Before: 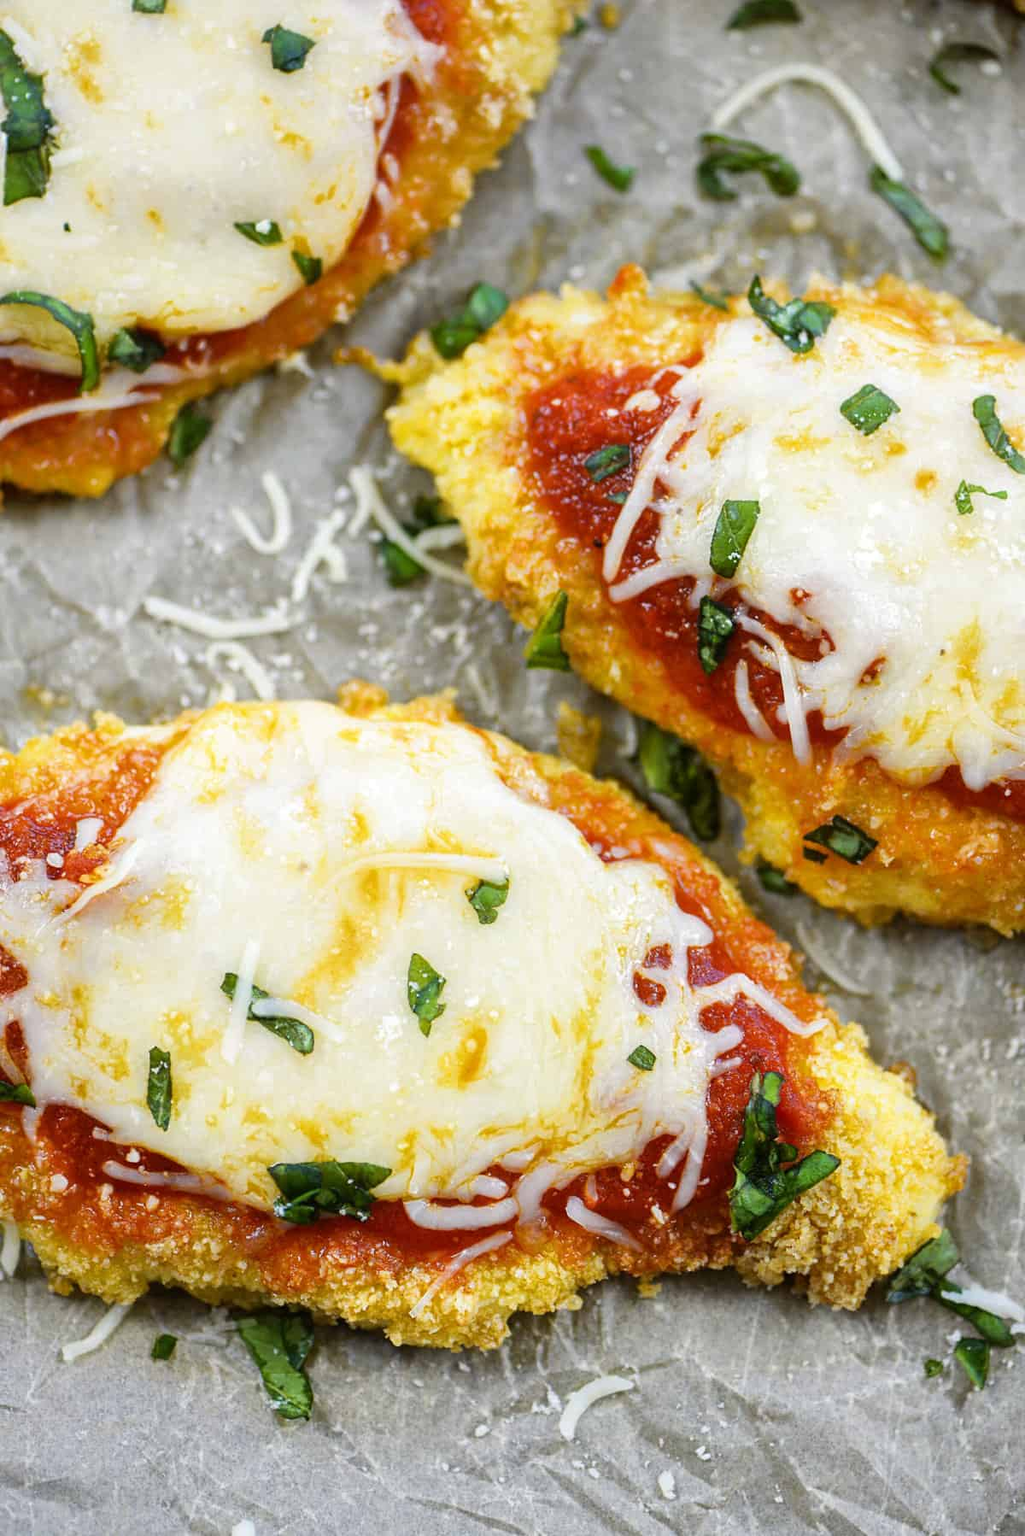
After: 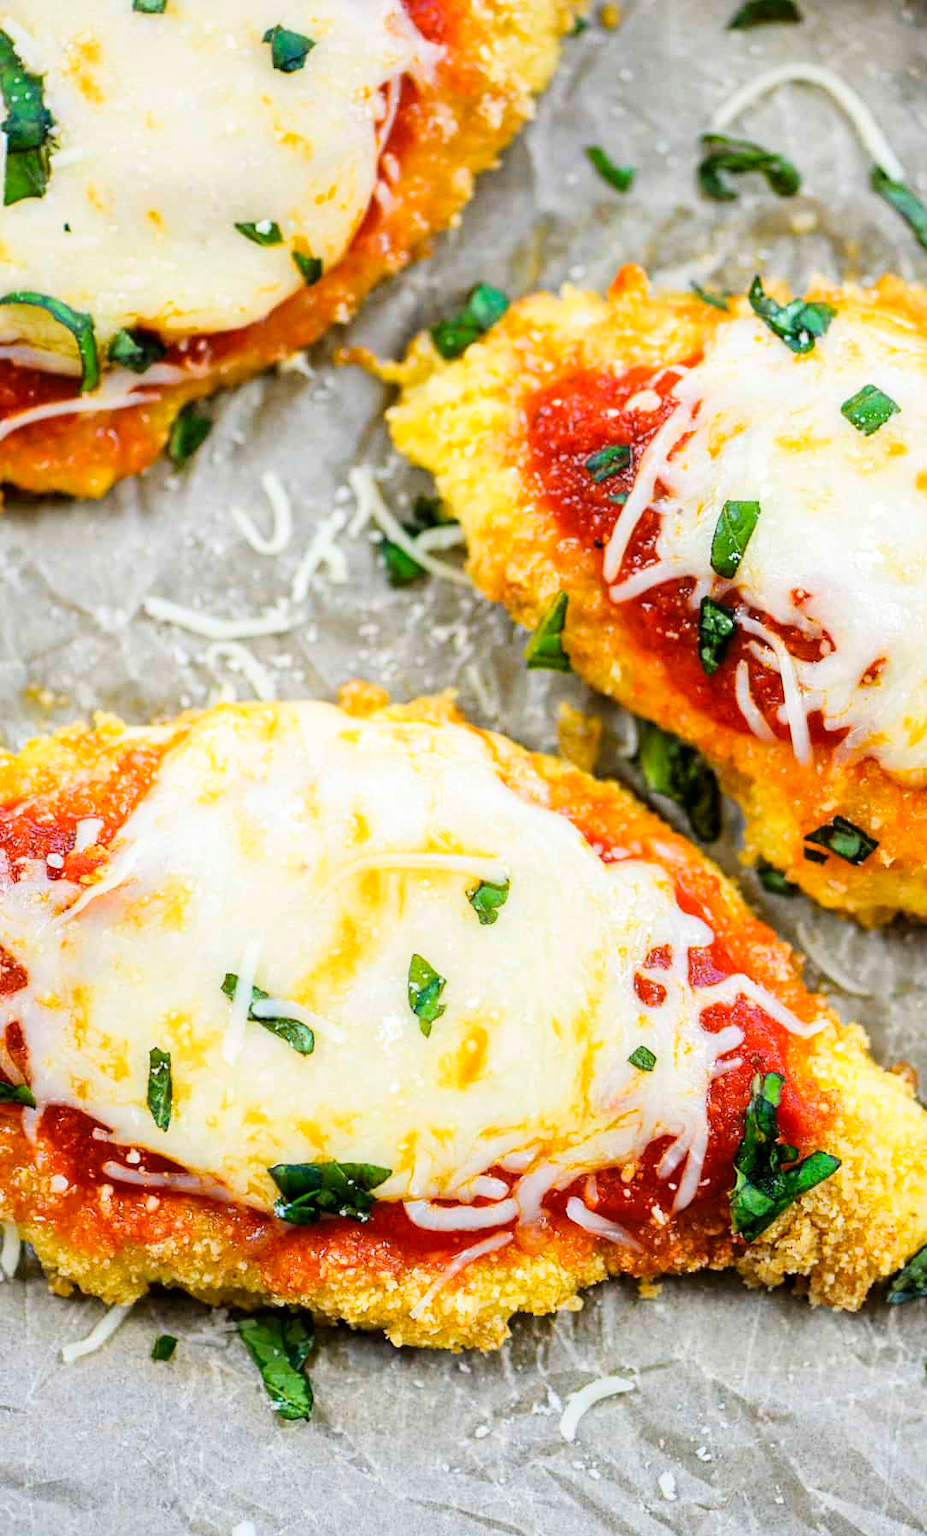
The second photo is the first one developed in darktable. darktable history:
crop: right 9.509%, bottom 0.031%
tone curve: curves: ch0 [(0, 0) (0.004, 0.001) (0.133, 0.112) (0.325, 0.362) (0.832, 0.893) (1, 1)], color space Lab, linked channels, preserve colors none
